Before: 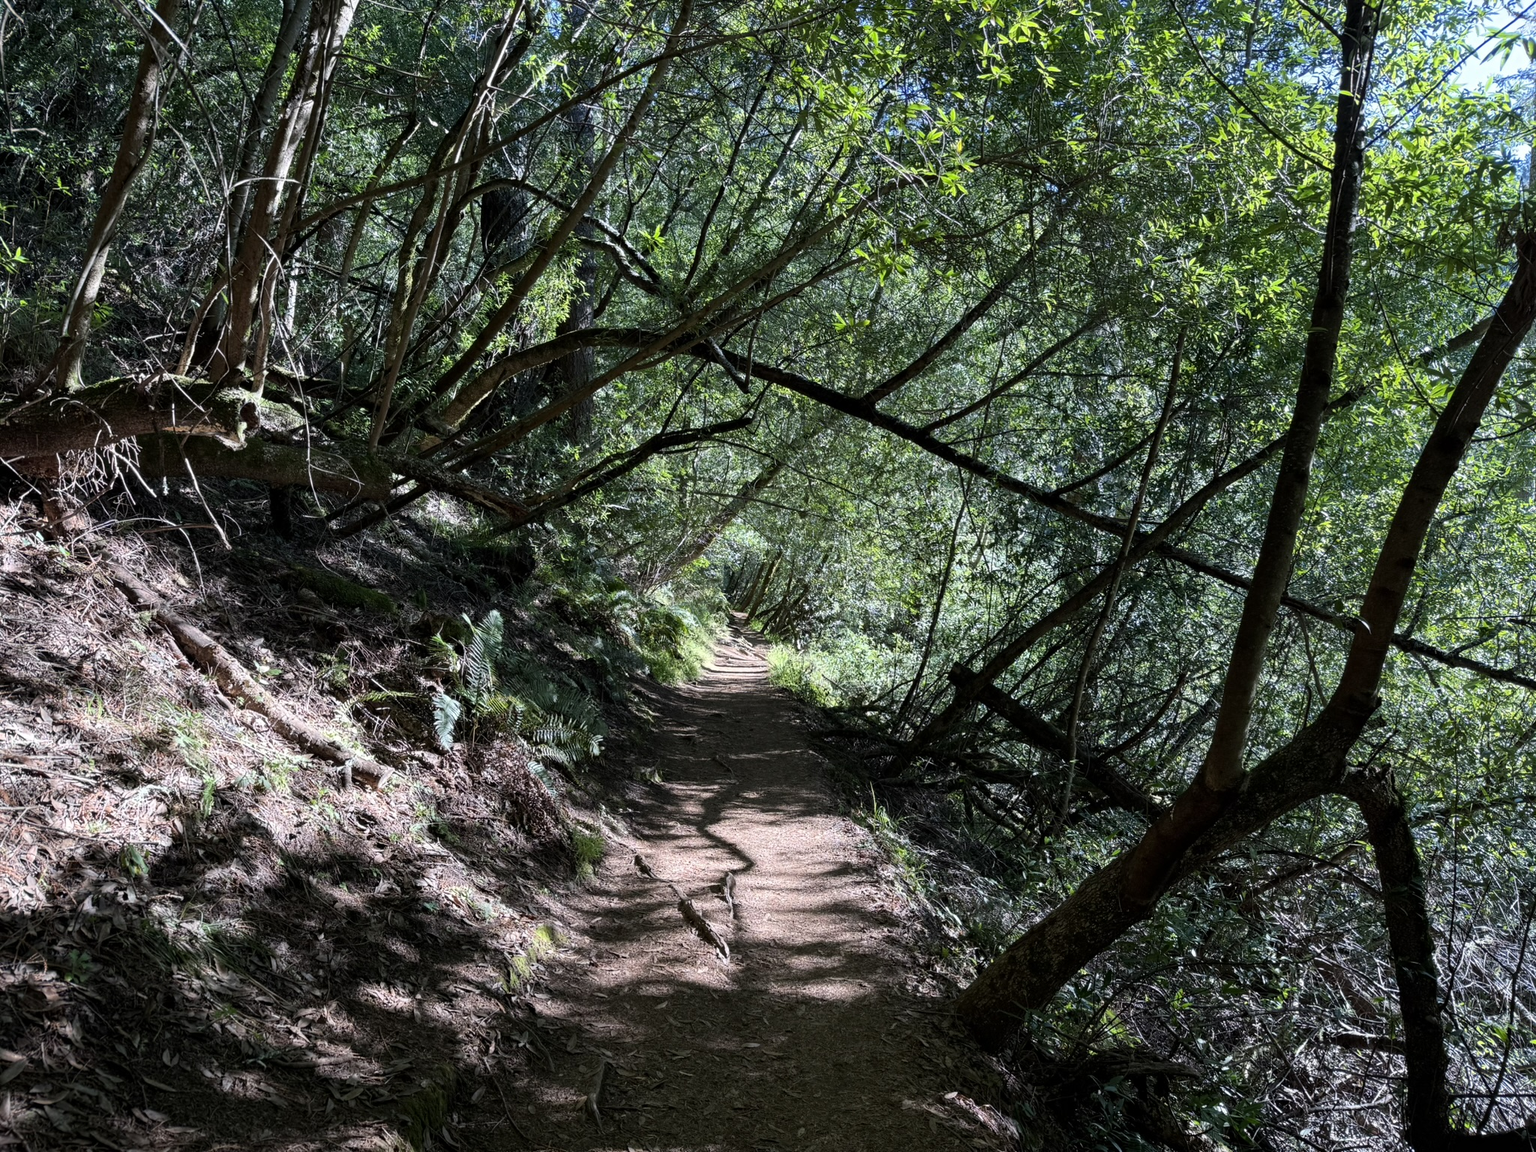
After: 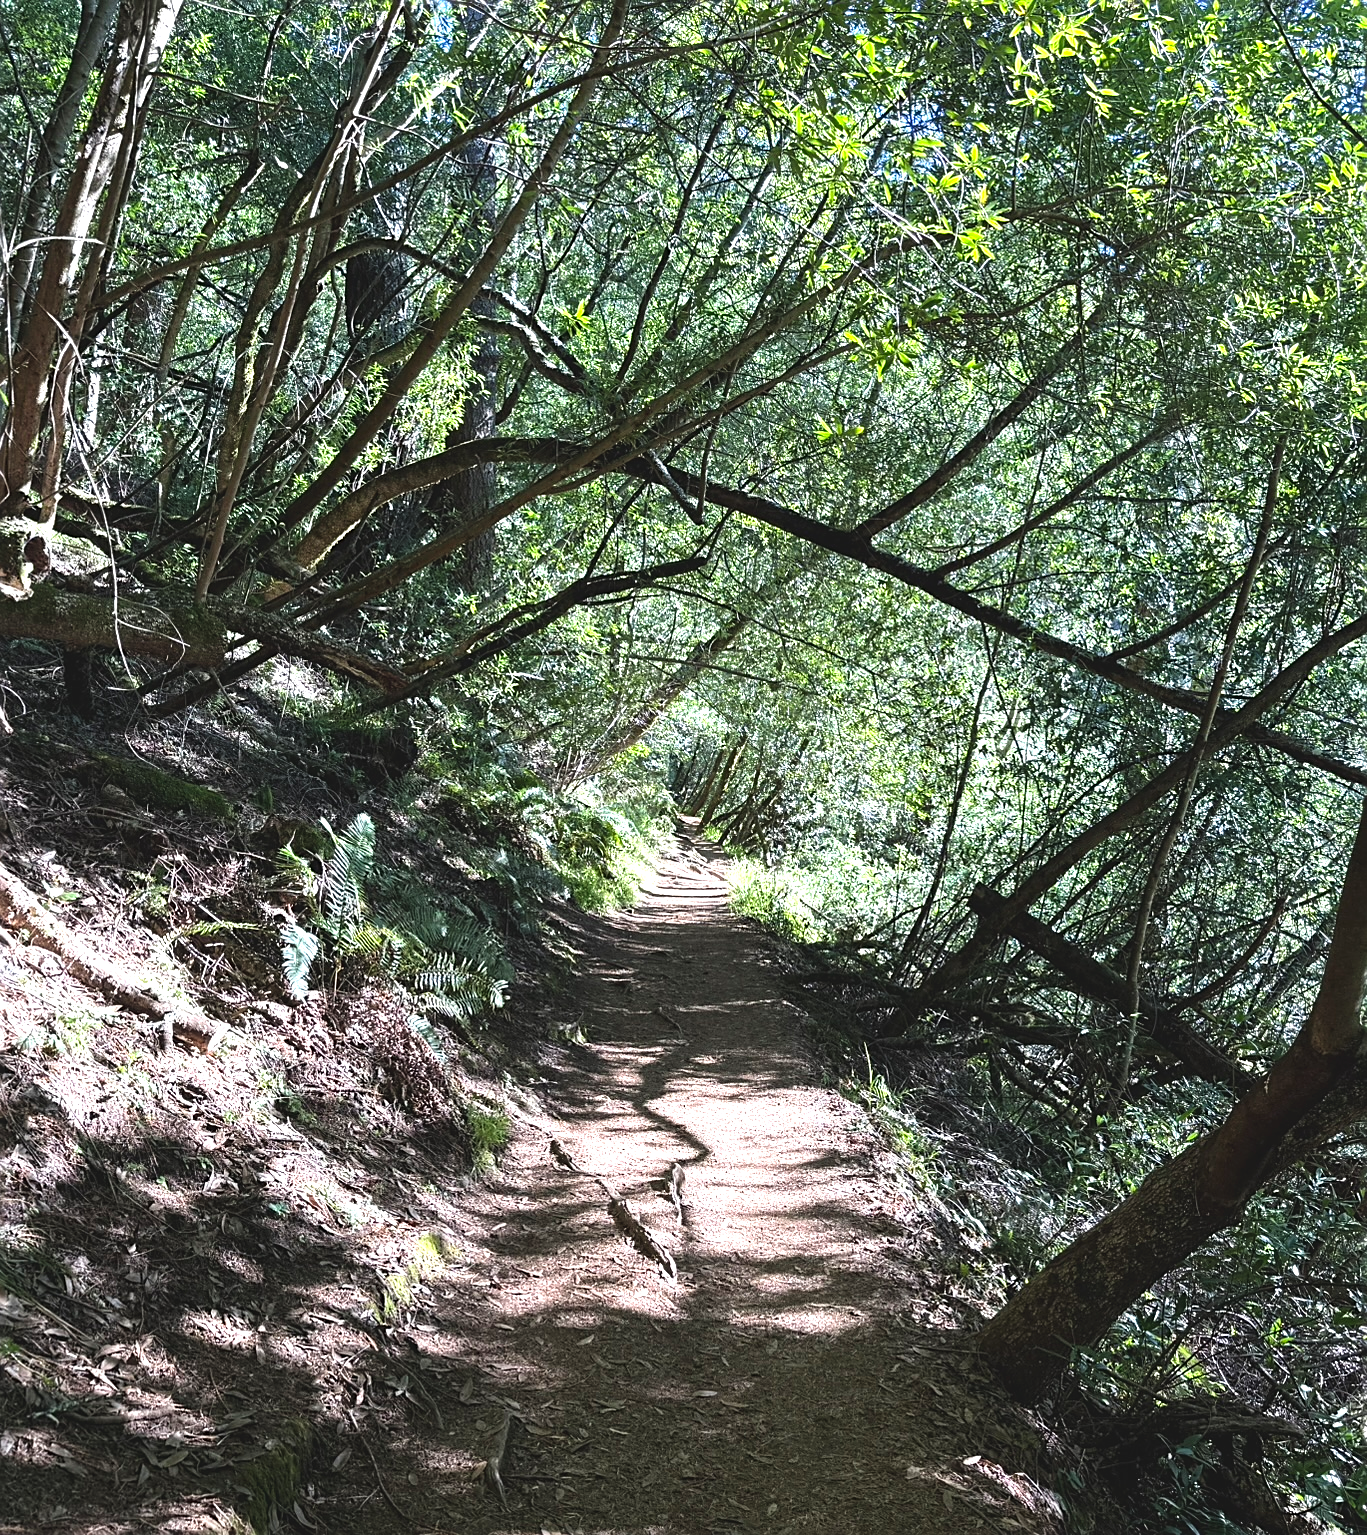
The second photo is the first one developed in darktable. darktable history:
crop and rotate: left 14.494%, right 18.737%
exposure: black level correction -0.005, exposure 1 EV, compensate exposure bias true, compensate highlight preservation false
sharpen: on, module defaults
